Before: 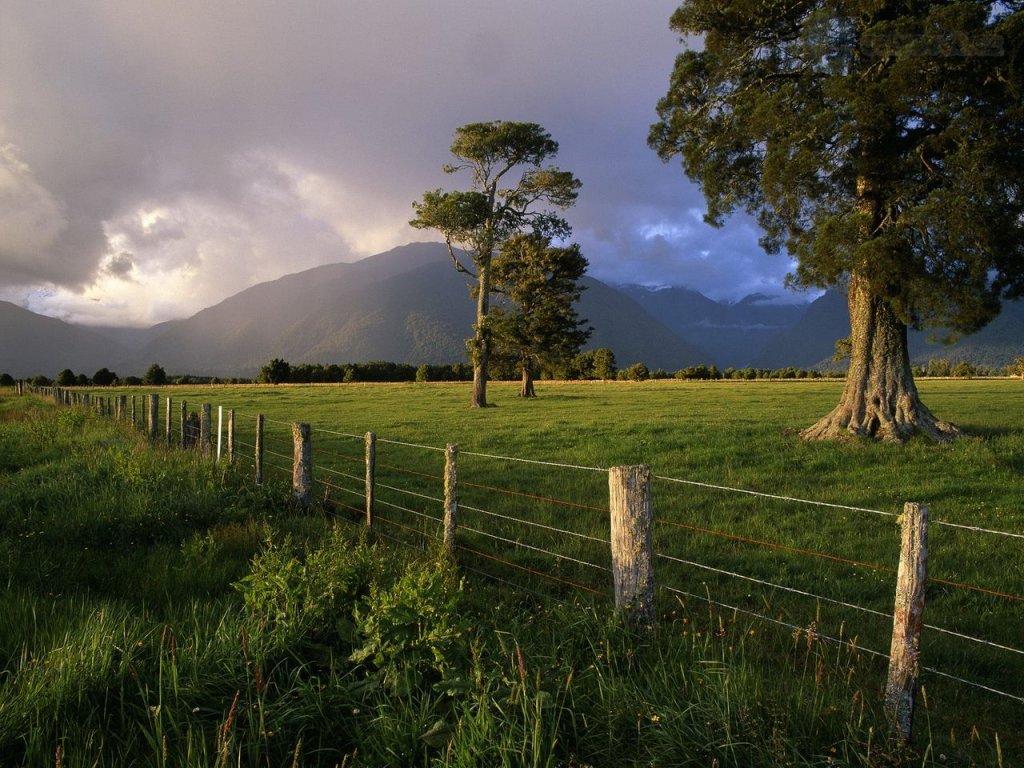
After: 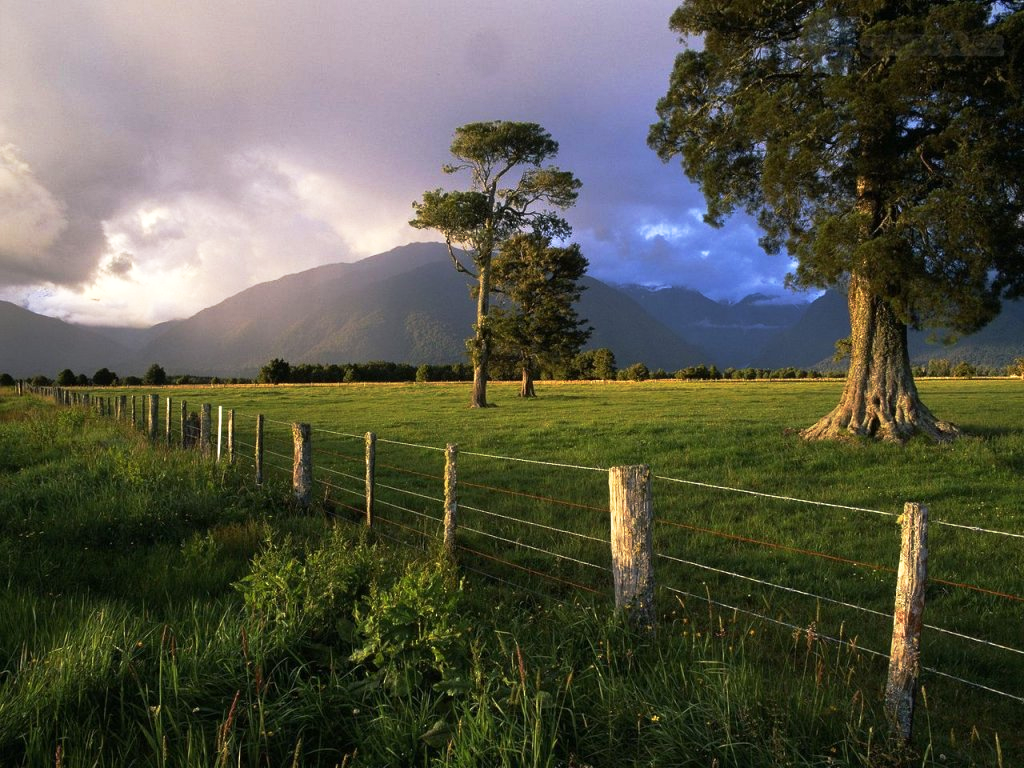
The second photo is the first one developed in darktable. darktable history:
exposure: exposure 0.207 EV, compensate highlight preservation false
base curve: curves: ch0 [(0, 0) (0.257, 0.25) (0.482, 0.586) (0.757, 0.871) (1, 1)], preserve colors none
